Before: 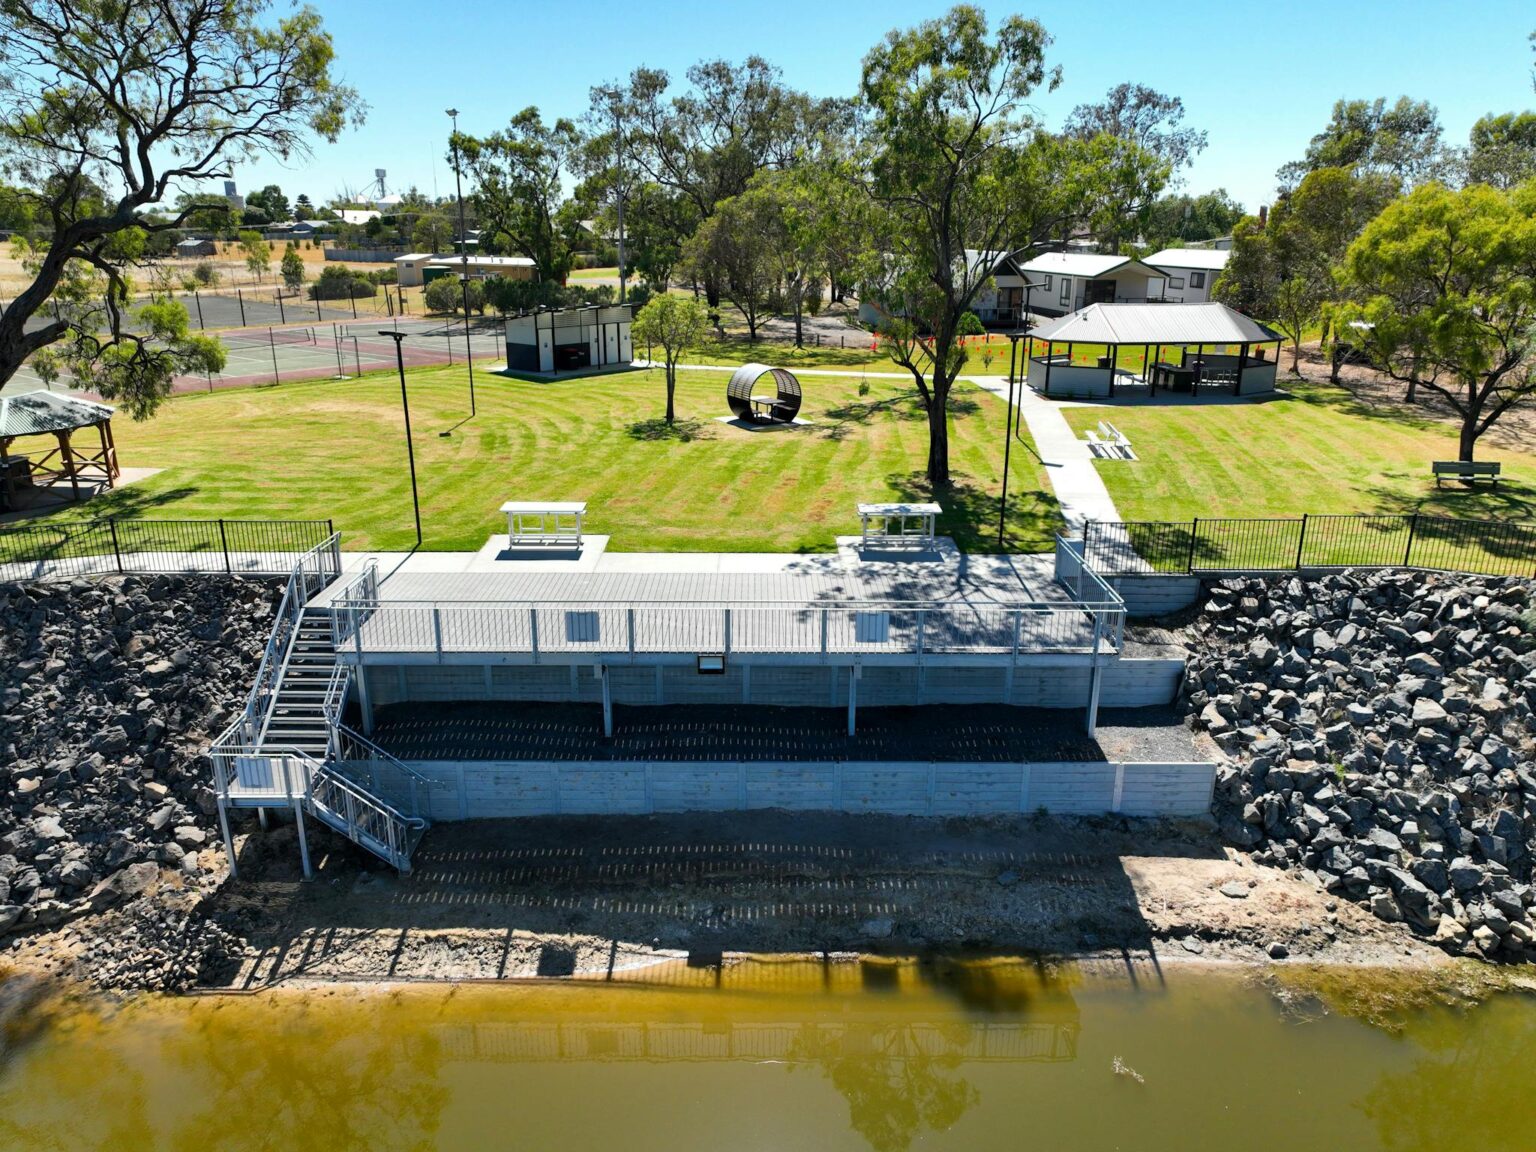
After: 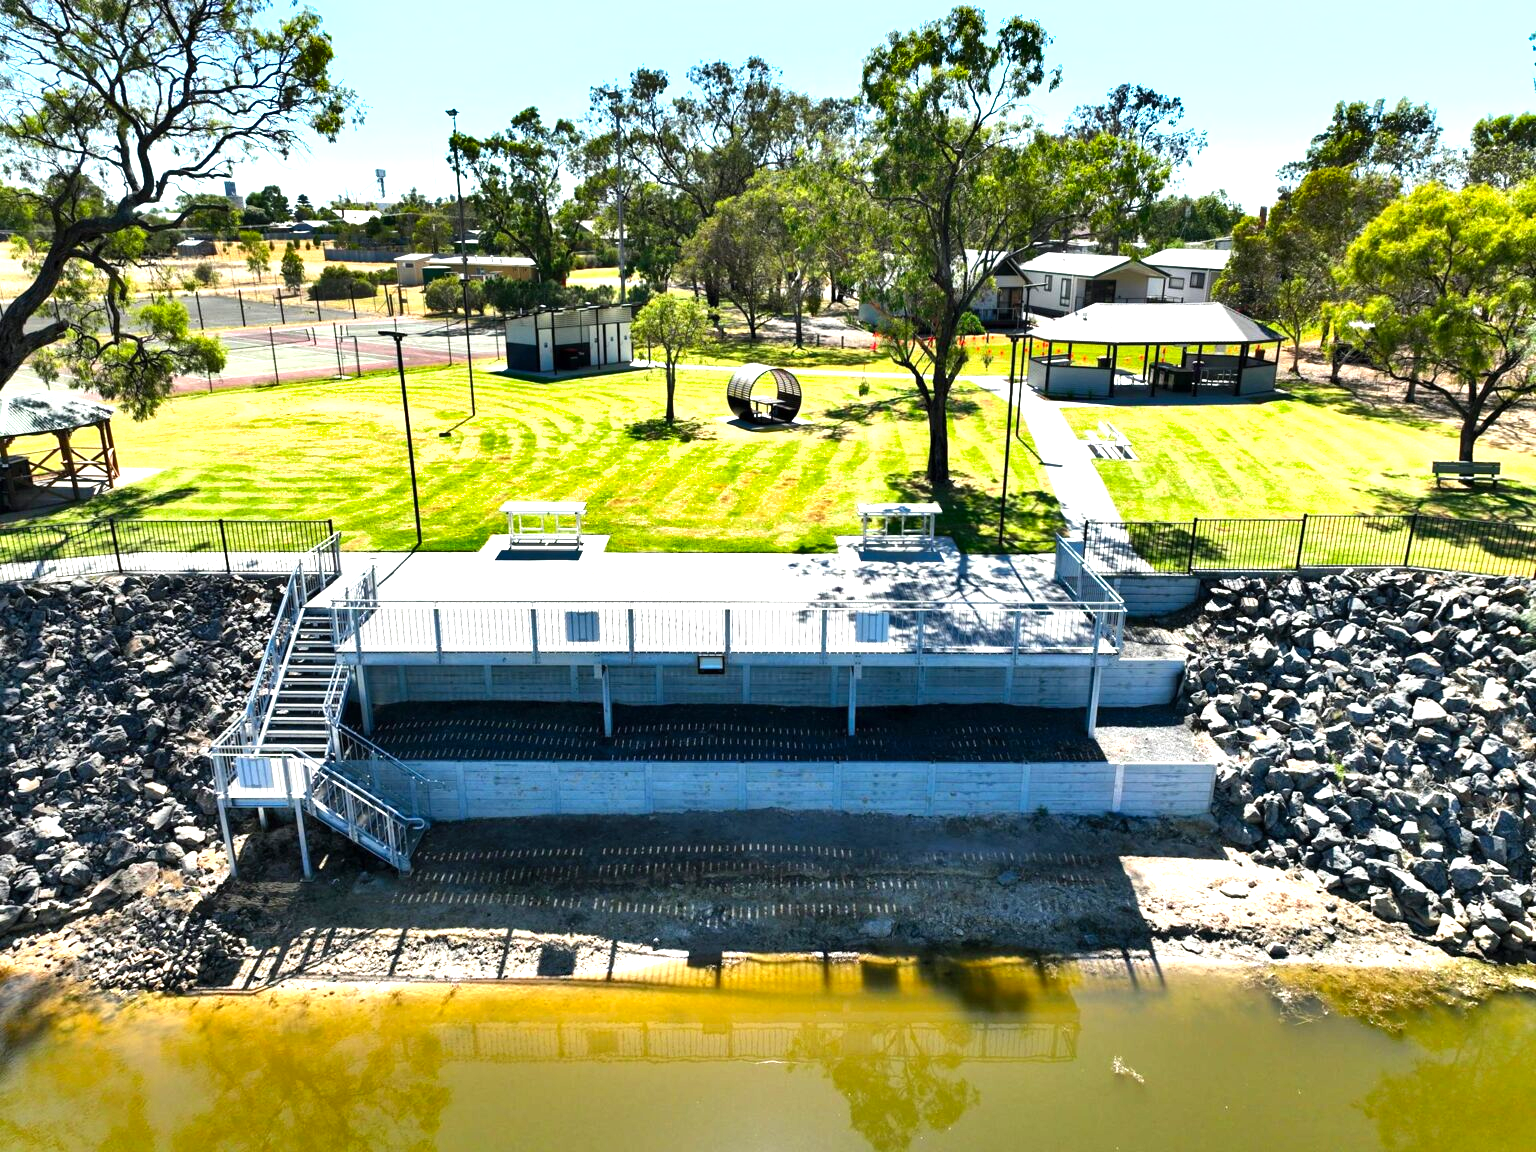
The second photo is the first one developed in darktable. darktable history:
shadows and highlights: soften with gaussian
levels: levels [0, 0.374, 0.749]
